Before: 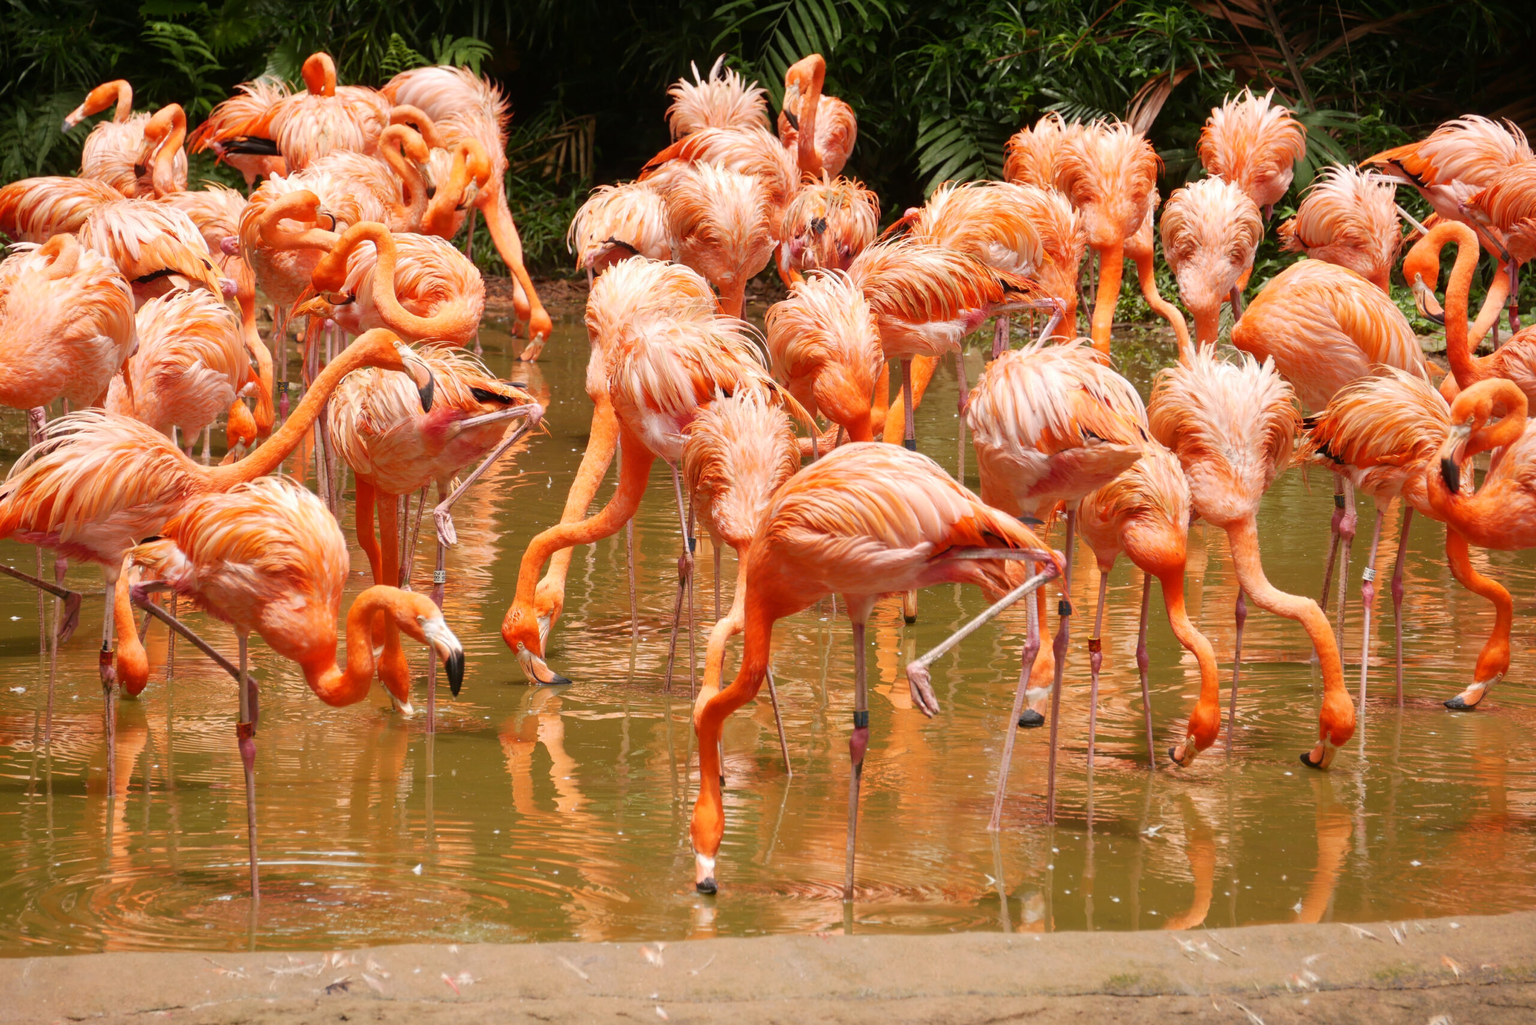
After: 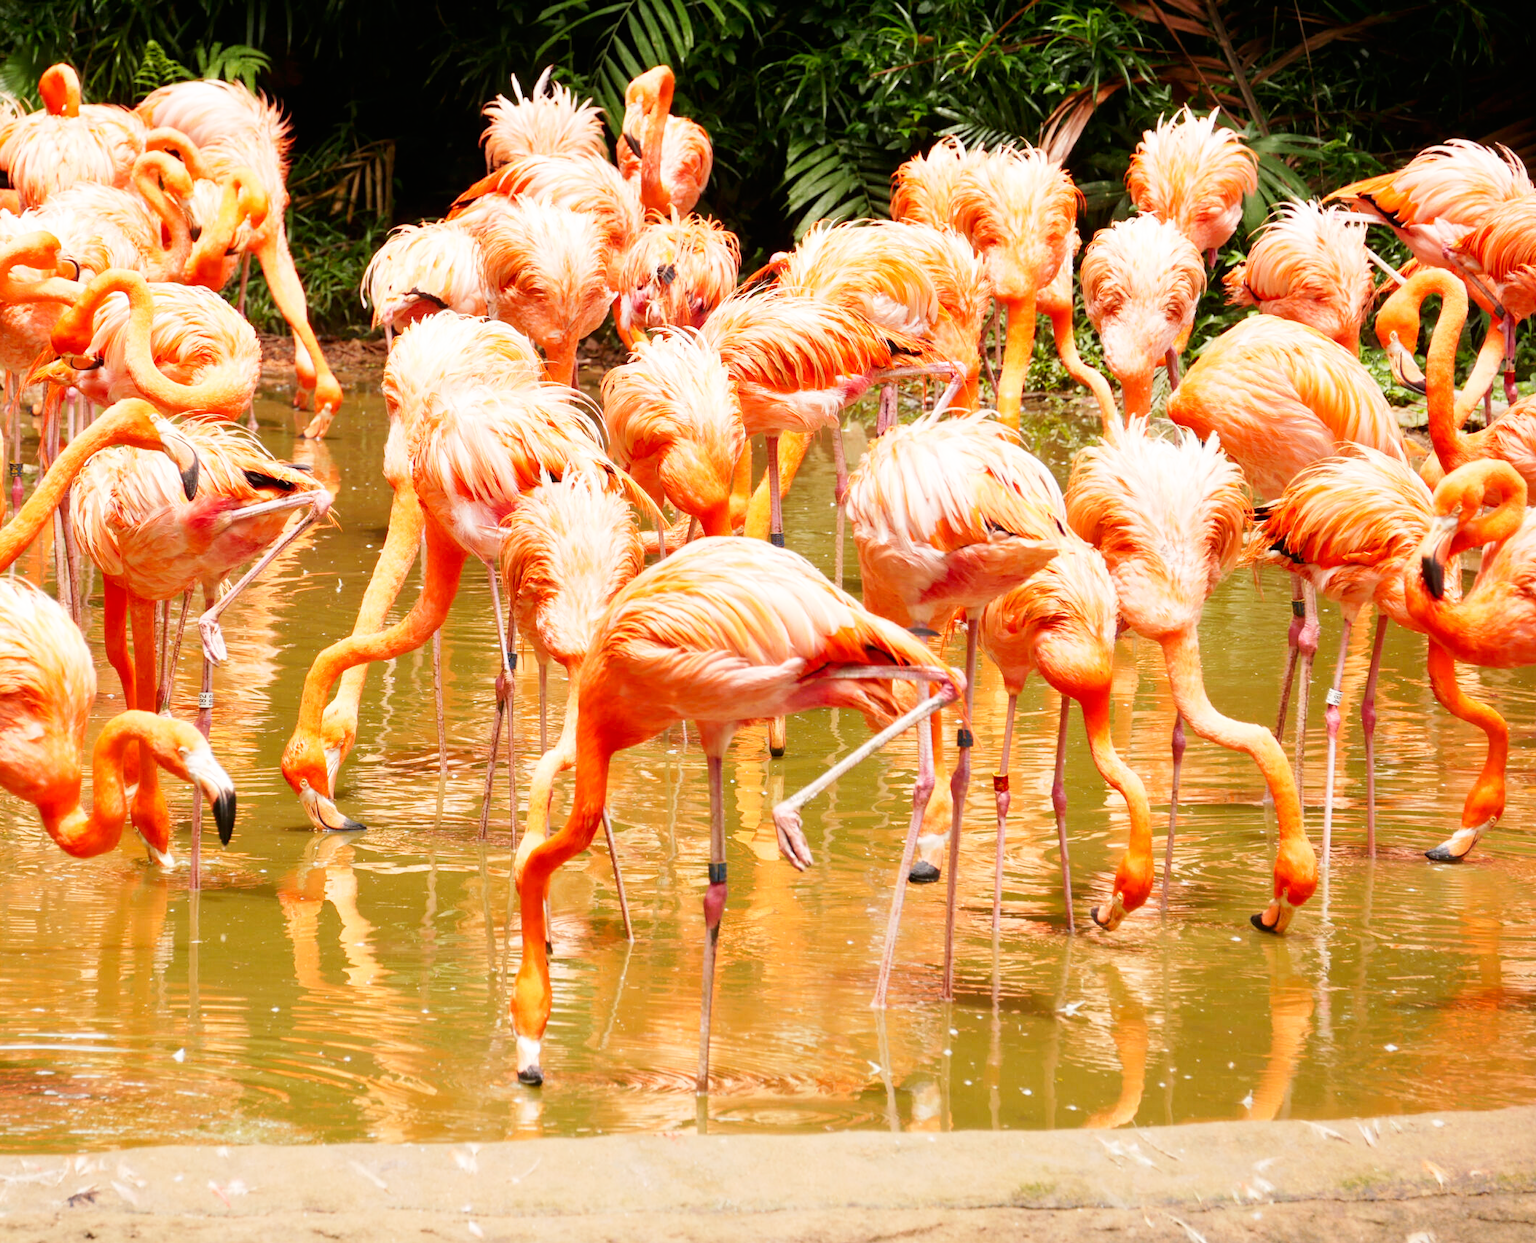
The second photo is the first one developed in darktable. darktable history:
crop: left 17.582%, bottom 0.031%
base curve: curves: ch0 [(0, 0) (0.005, 0.002) (0.15, 0.3) (0.4, 0.7) (0.75, 0.95) (1, 1)], preserve colors none
